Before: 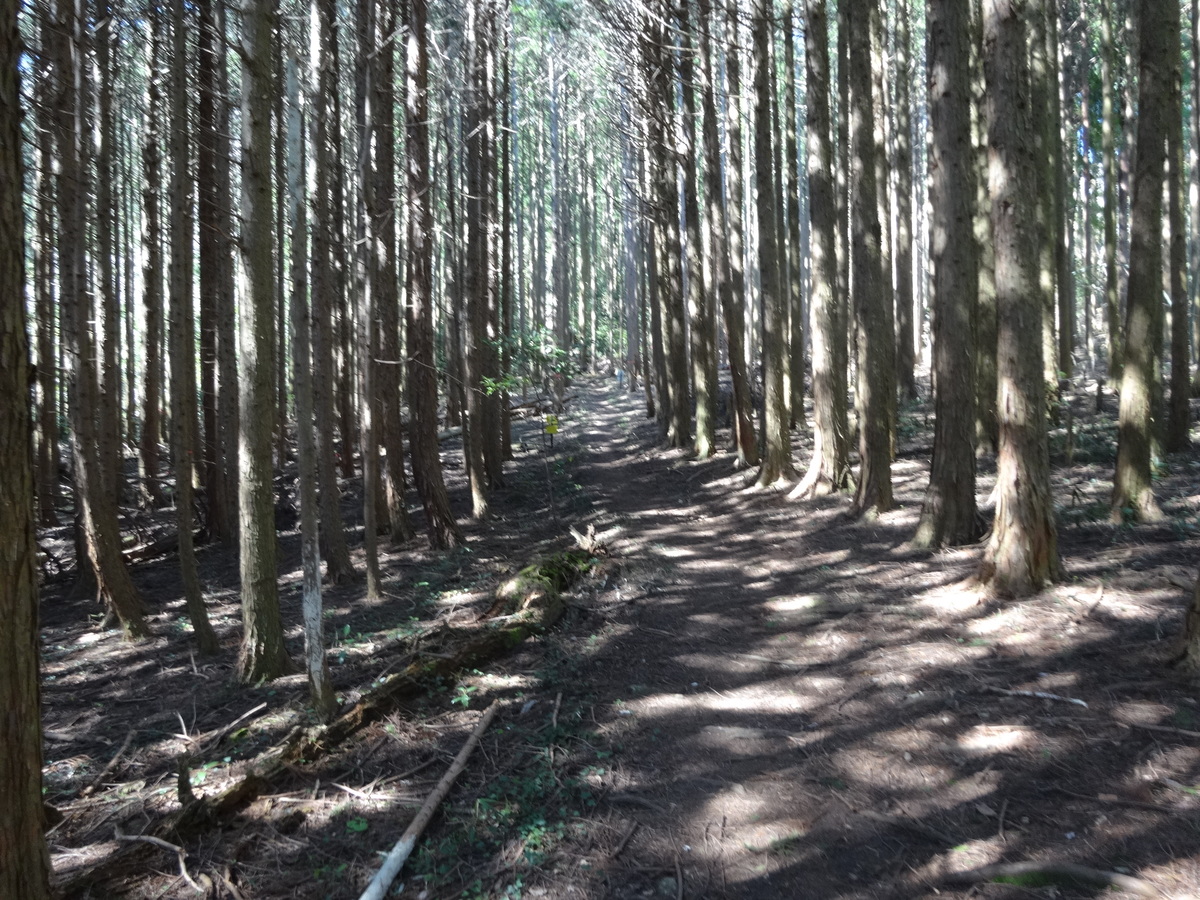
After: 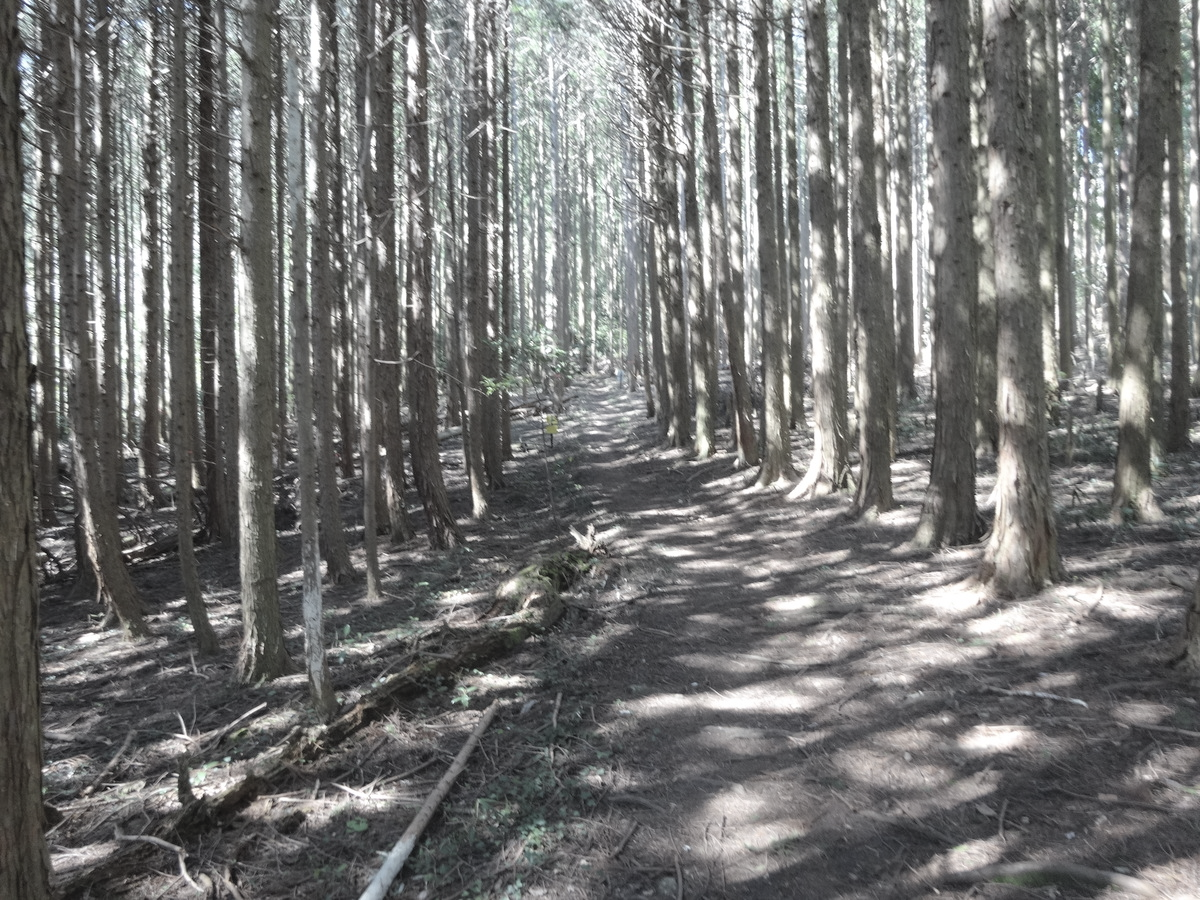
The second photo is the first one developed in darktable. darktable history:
contrast brightness saturation: brightness 0.184, saturation -0.498
